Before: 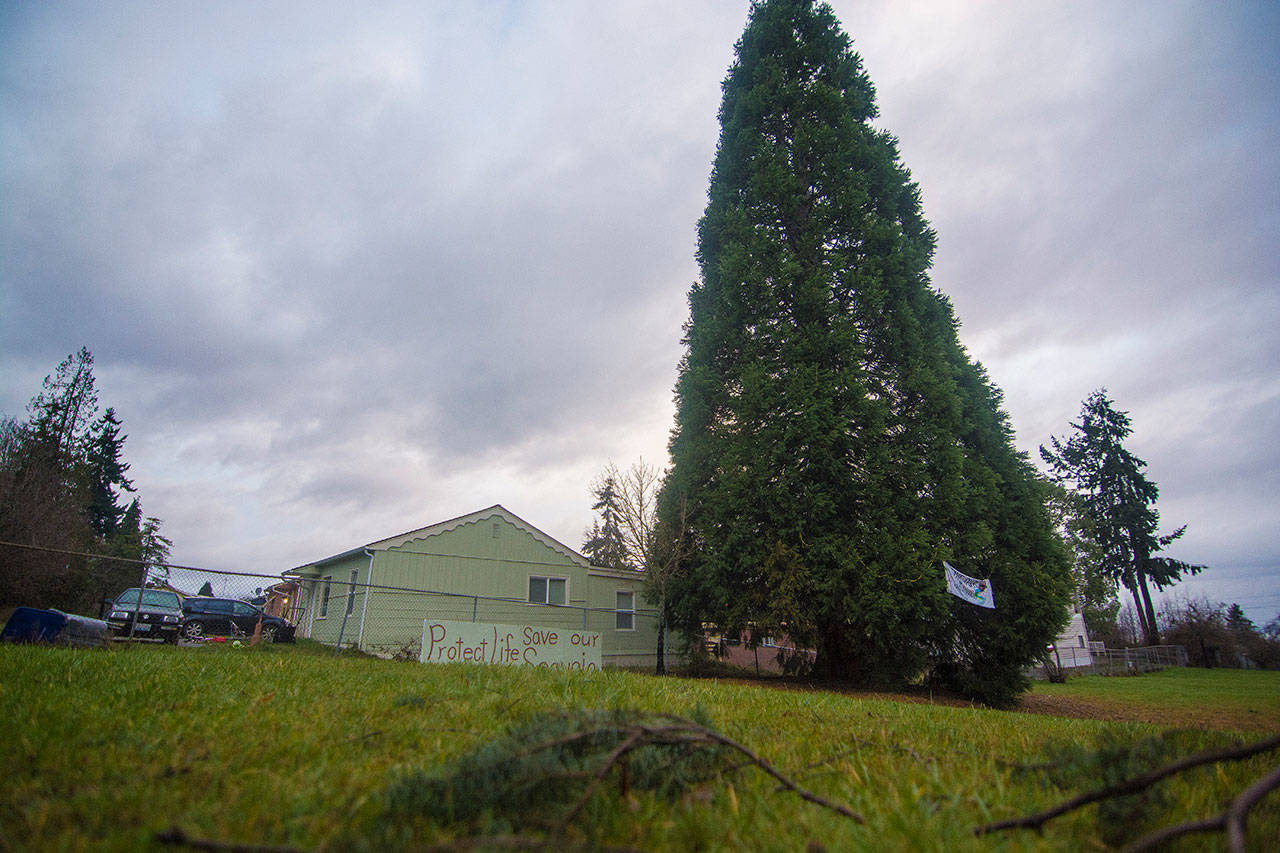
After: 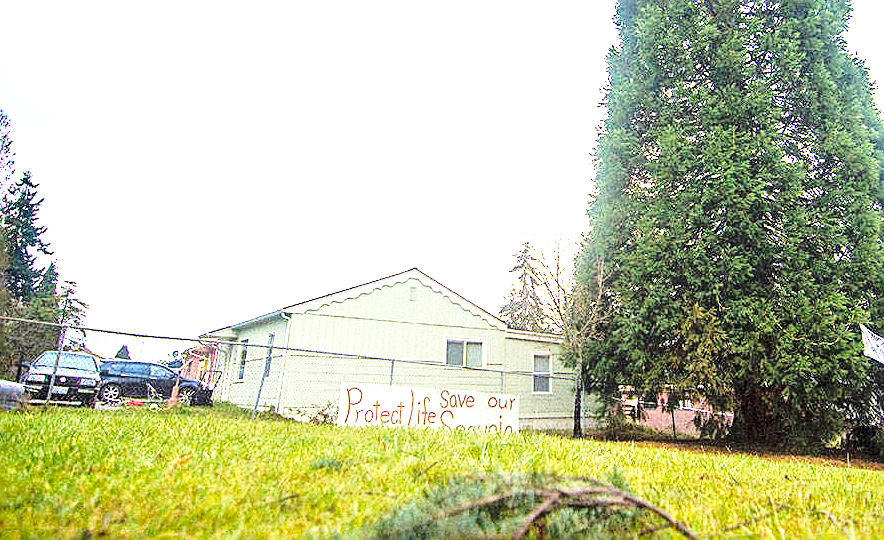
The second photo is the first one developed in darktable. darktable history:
local contrast: mode bilateral grid, contrast 28, coarseness 16, detail 115%, midtone range 0.2
exposure: exposure 1.993 EV, compensate highlight preservation false
sharpen: on, module defaults
base curve: curves: ch0 [(0, 0) (0.028, 0.03) (0.121, 0.232) (0.46, 0.748) (0.859, 0.968) (1, 1)], preserve colors none
crop: left 6.536%, top 27.897%, right 24.335%, bottom 8.739%
